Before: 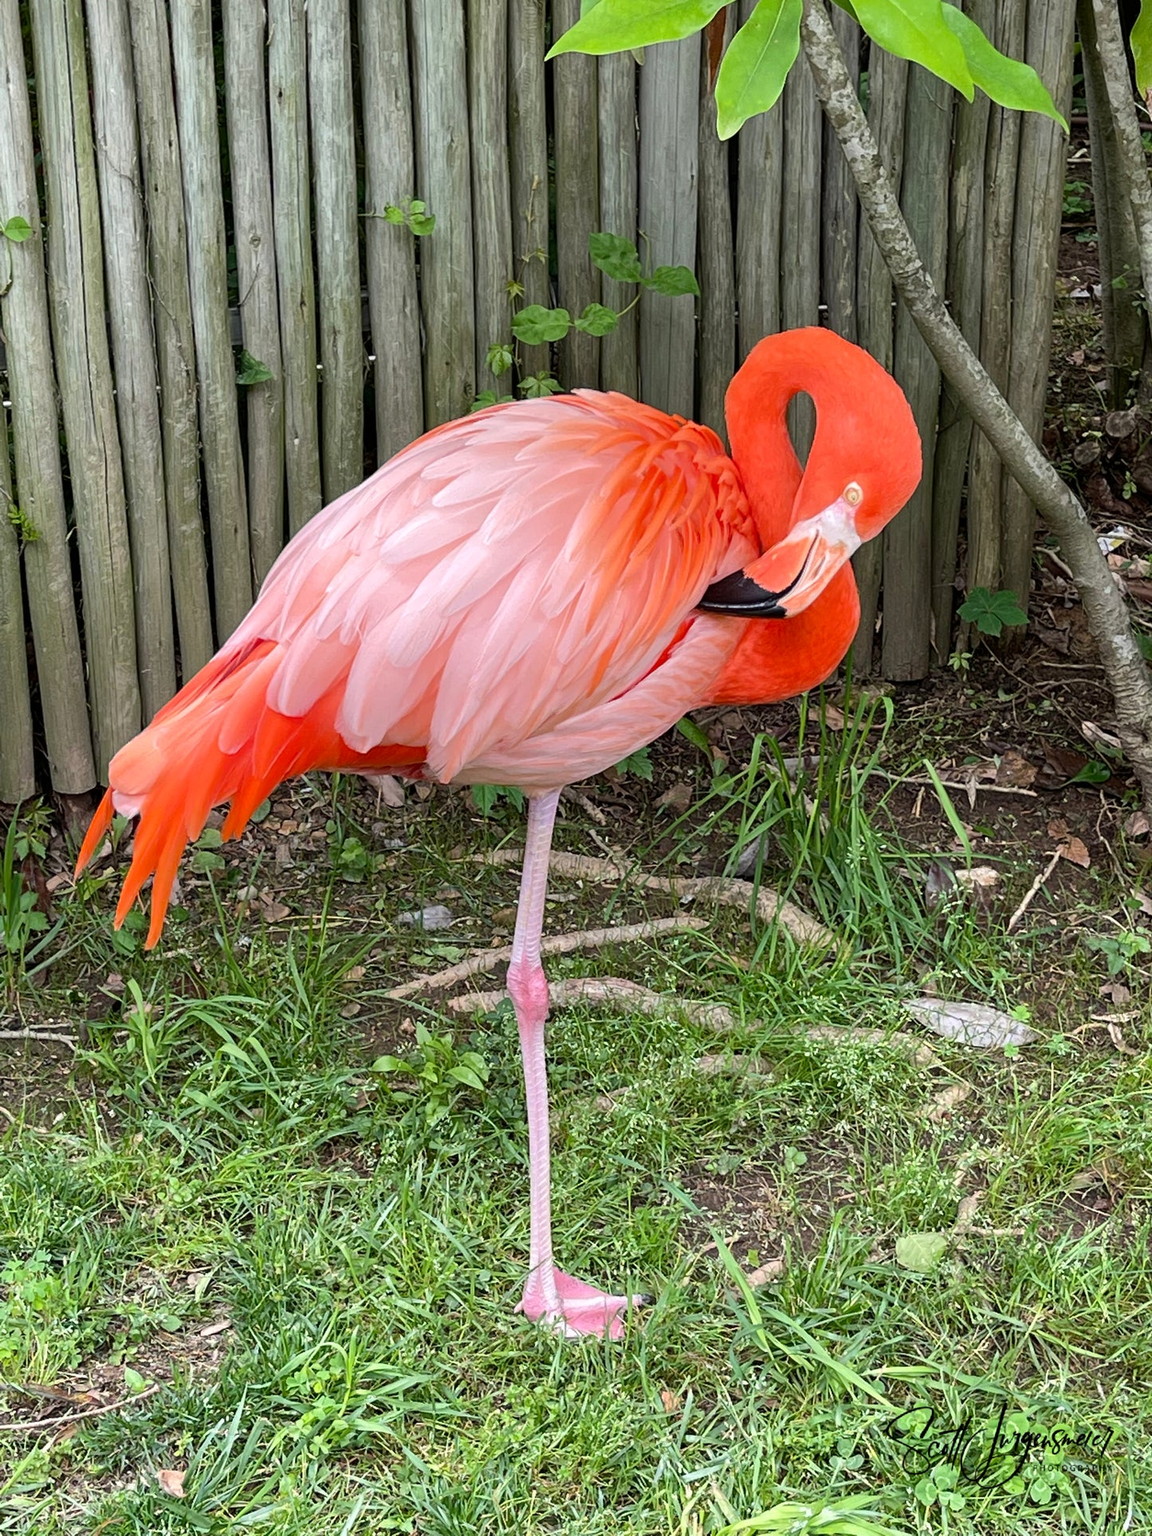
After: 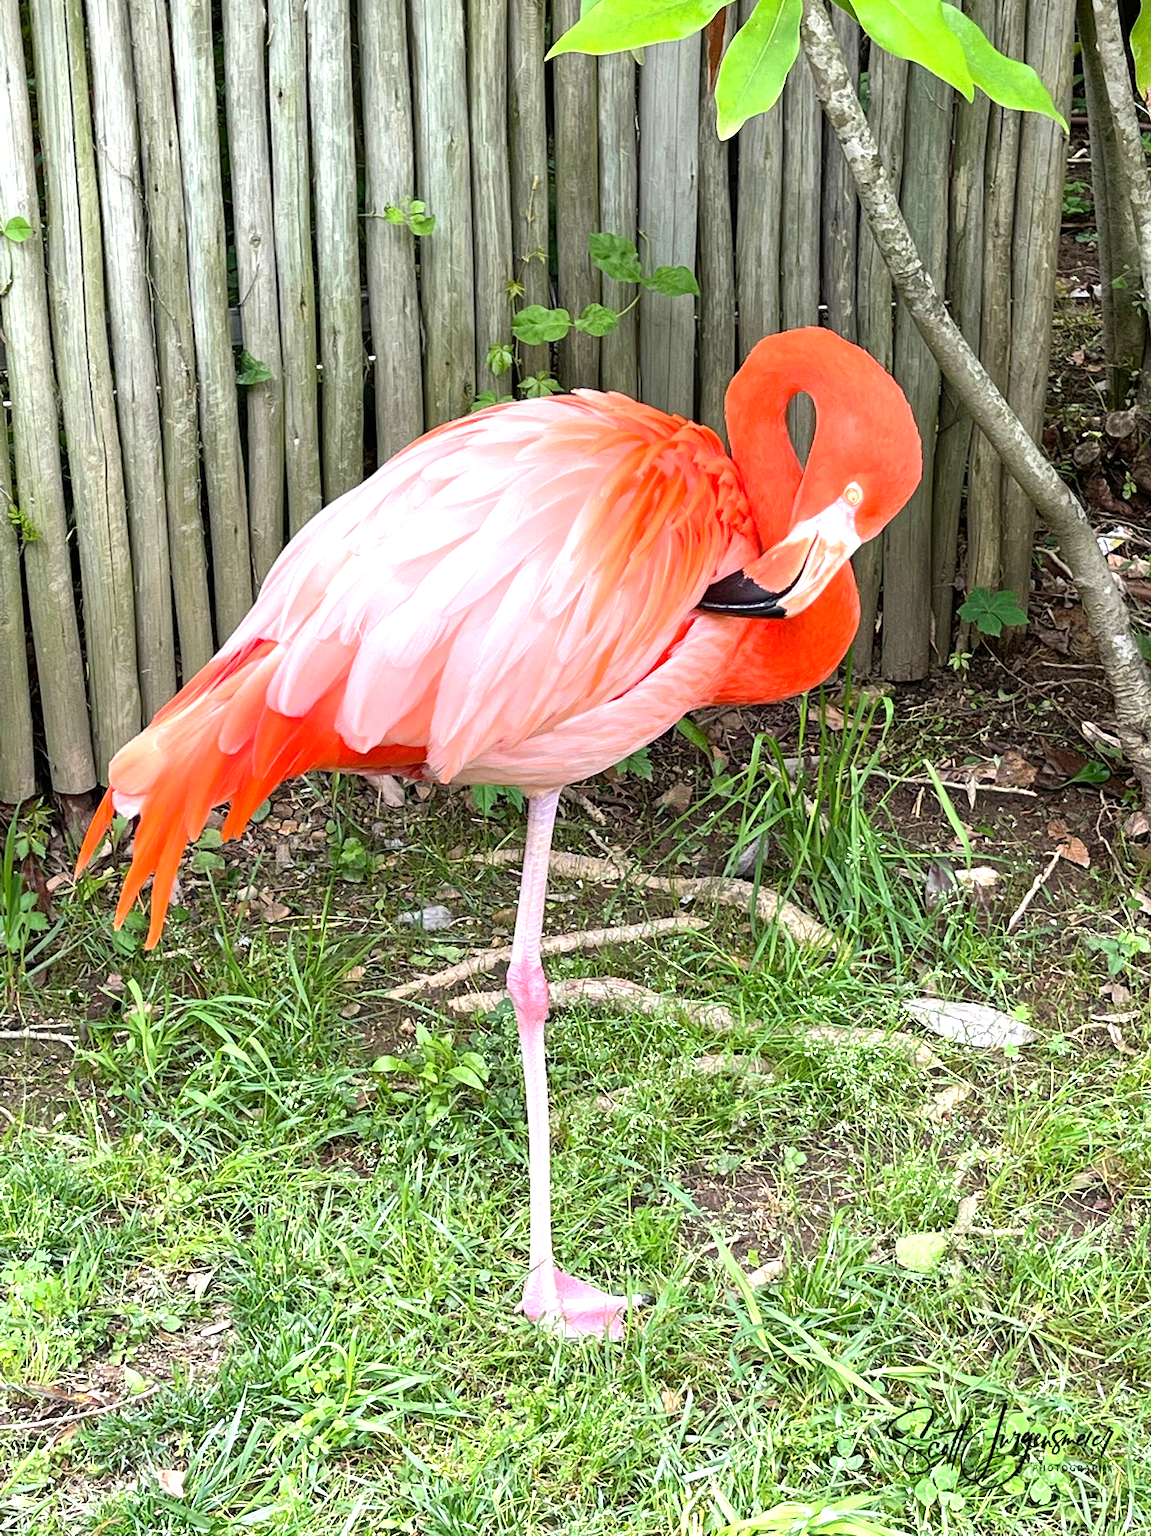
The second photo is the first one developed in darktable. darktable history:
exposure: exposure 0.827 EV, compensate highlight preservation false
